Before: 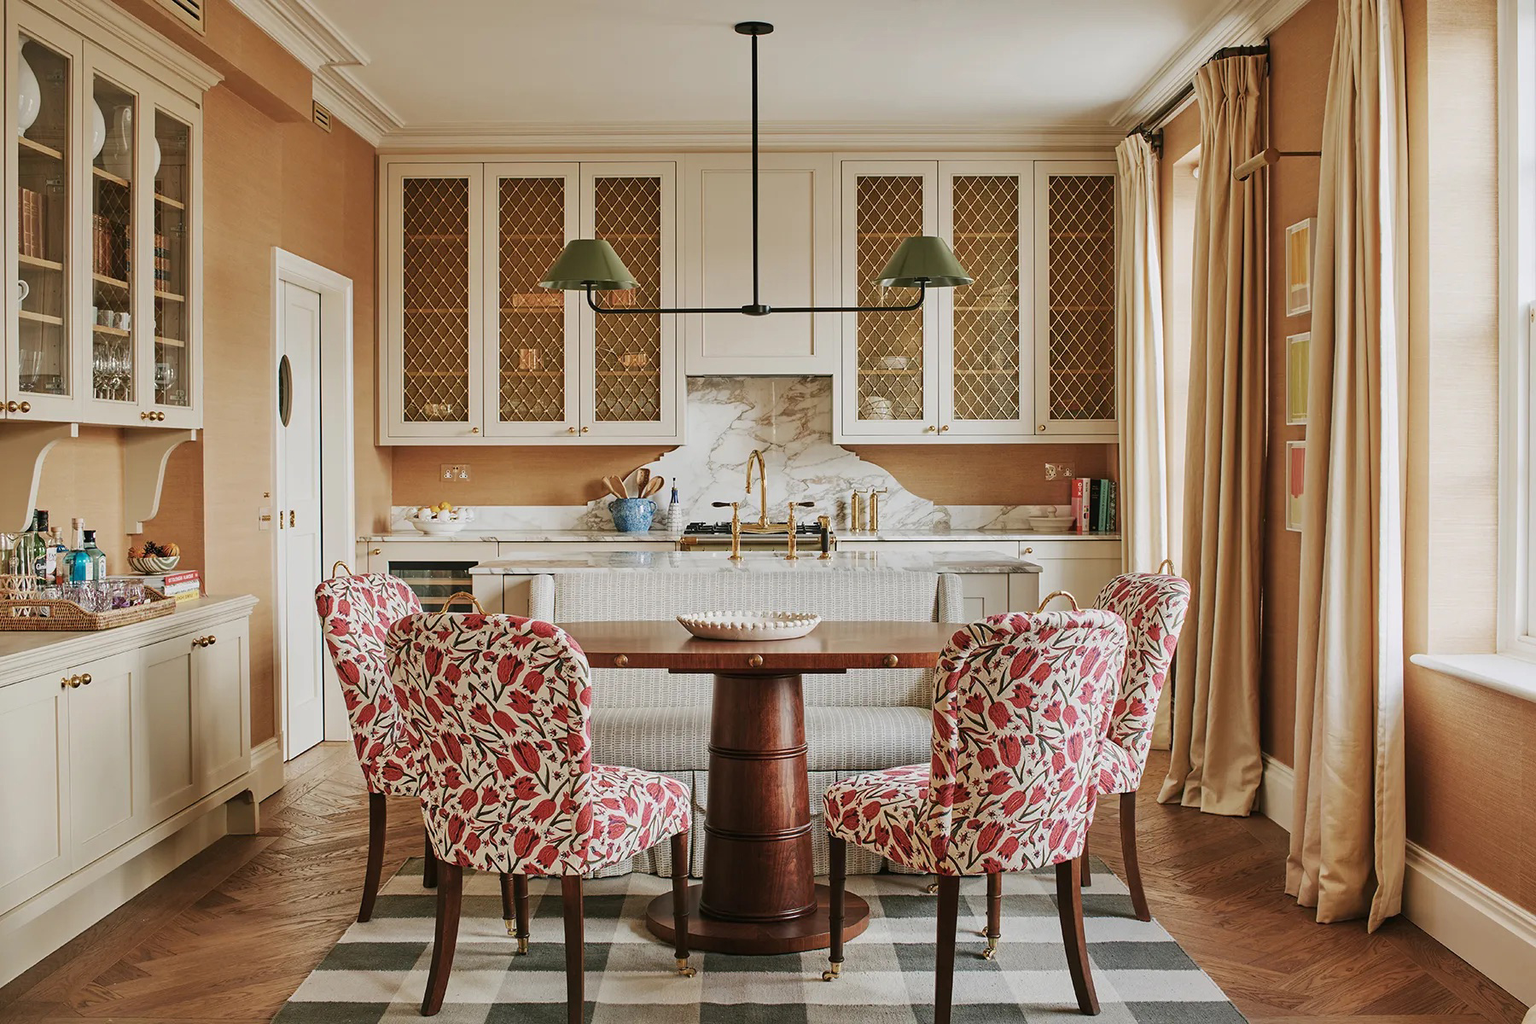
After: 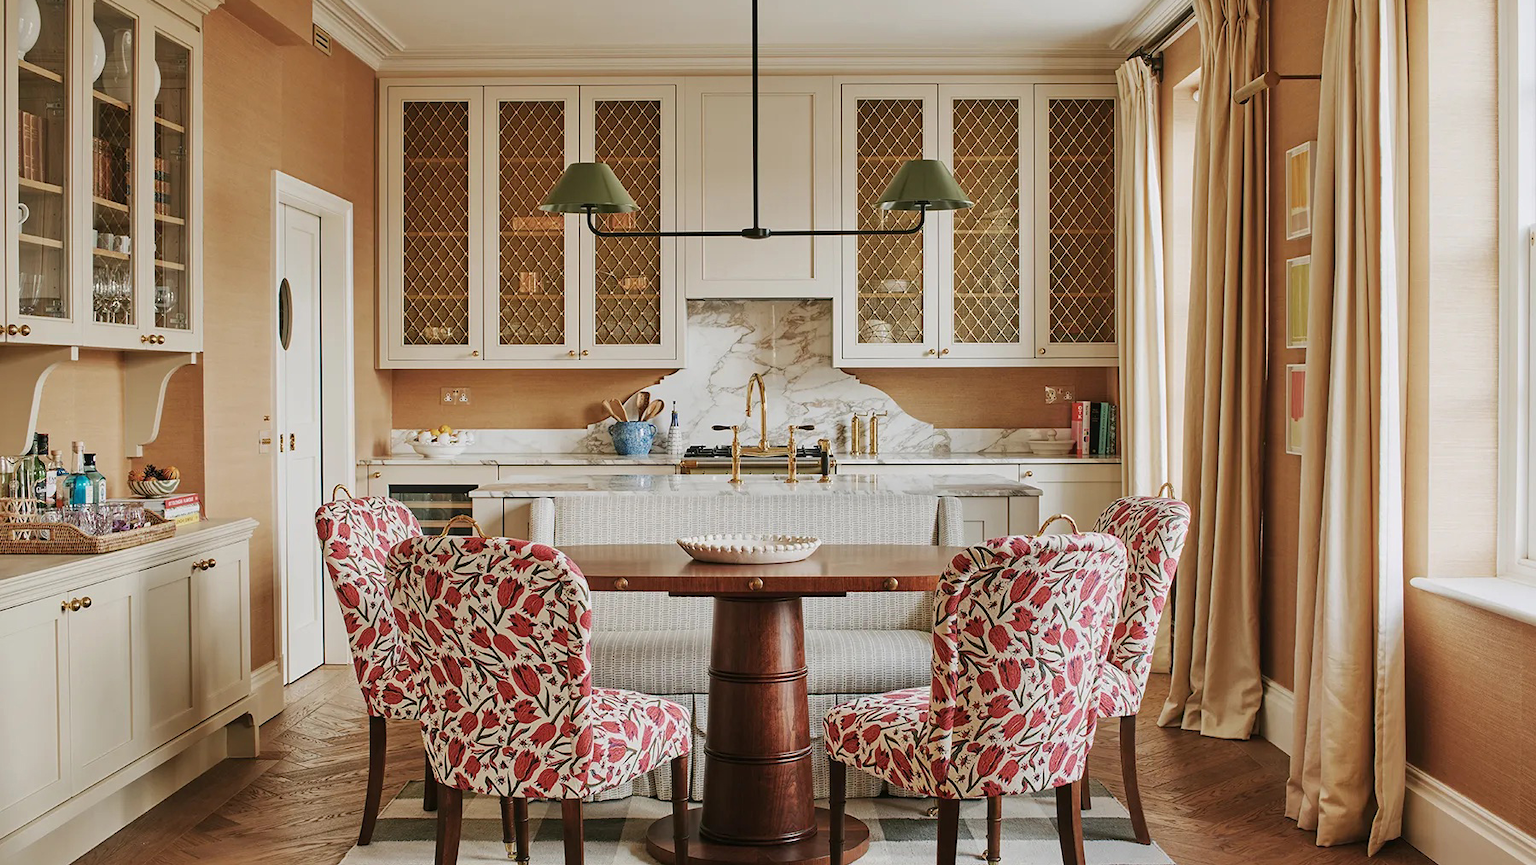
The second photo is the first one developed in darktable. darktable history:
crop: top 7.577%, bottom 7.885%
